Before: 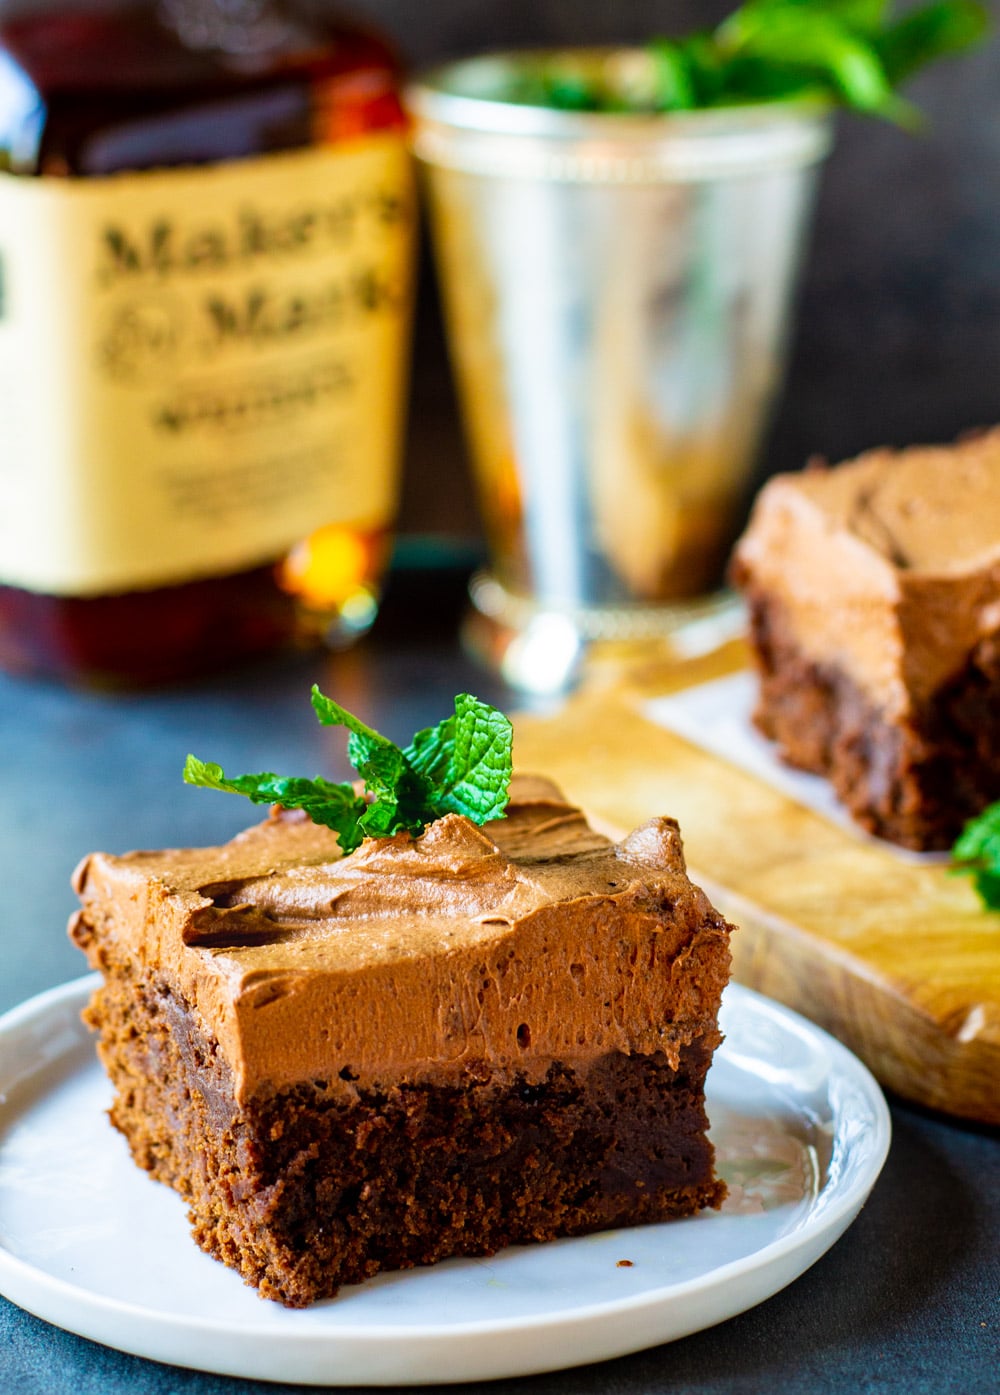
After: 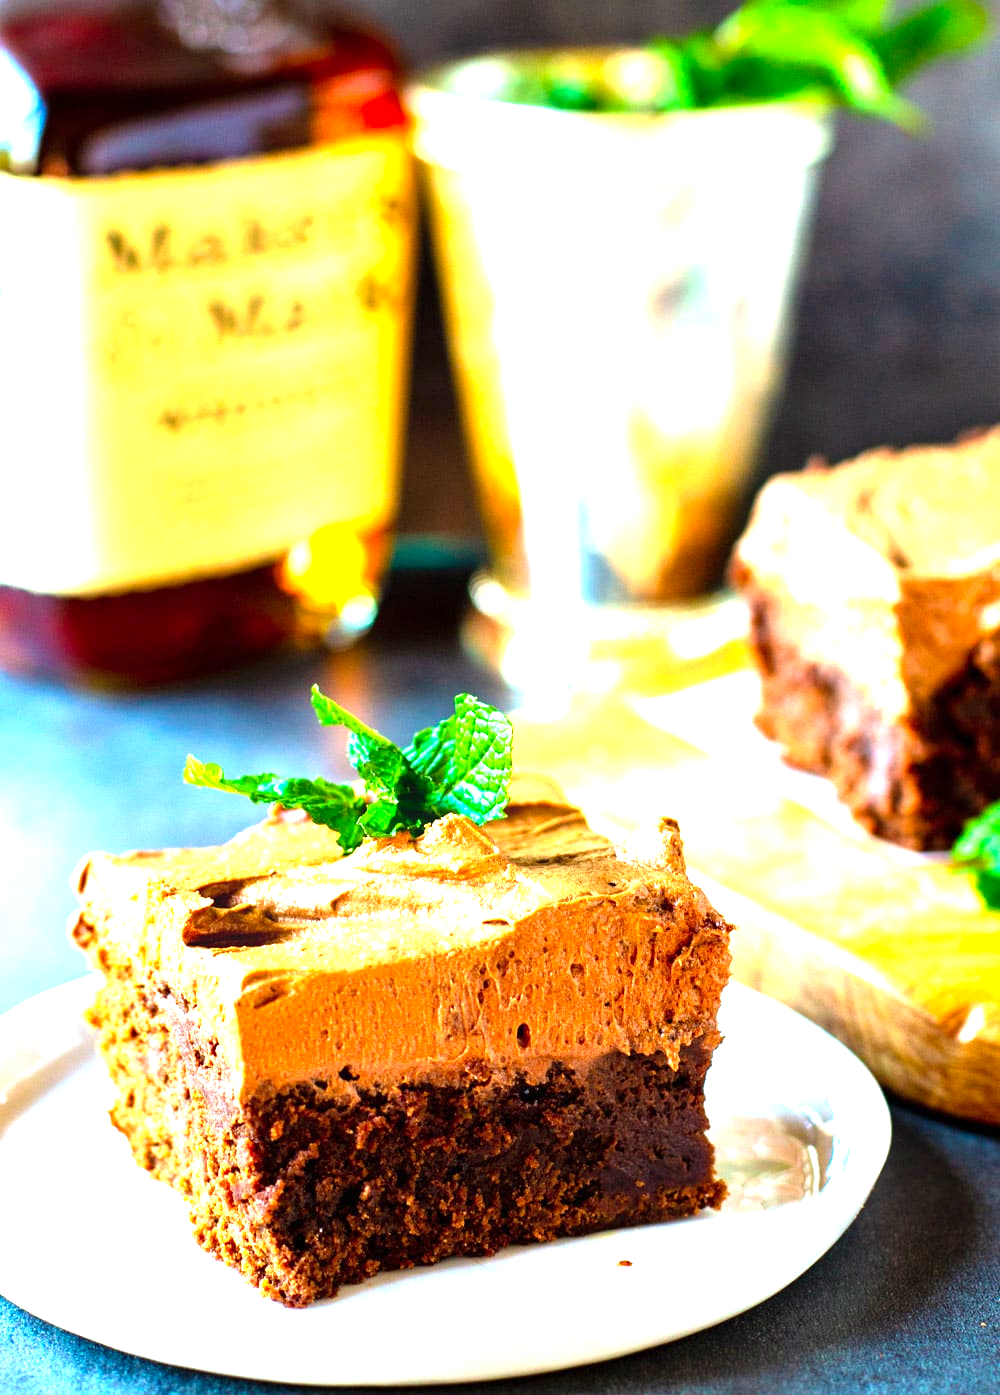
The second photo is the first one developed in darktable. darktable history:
shadows and highlights: shadows 31.33, highlights 0.679, soften with gaussian
levels: levels [0, 0.374, 0.749]
exposure: exposure 0.734 EV, compensate exposure bias true, compensate highlight preservation false
